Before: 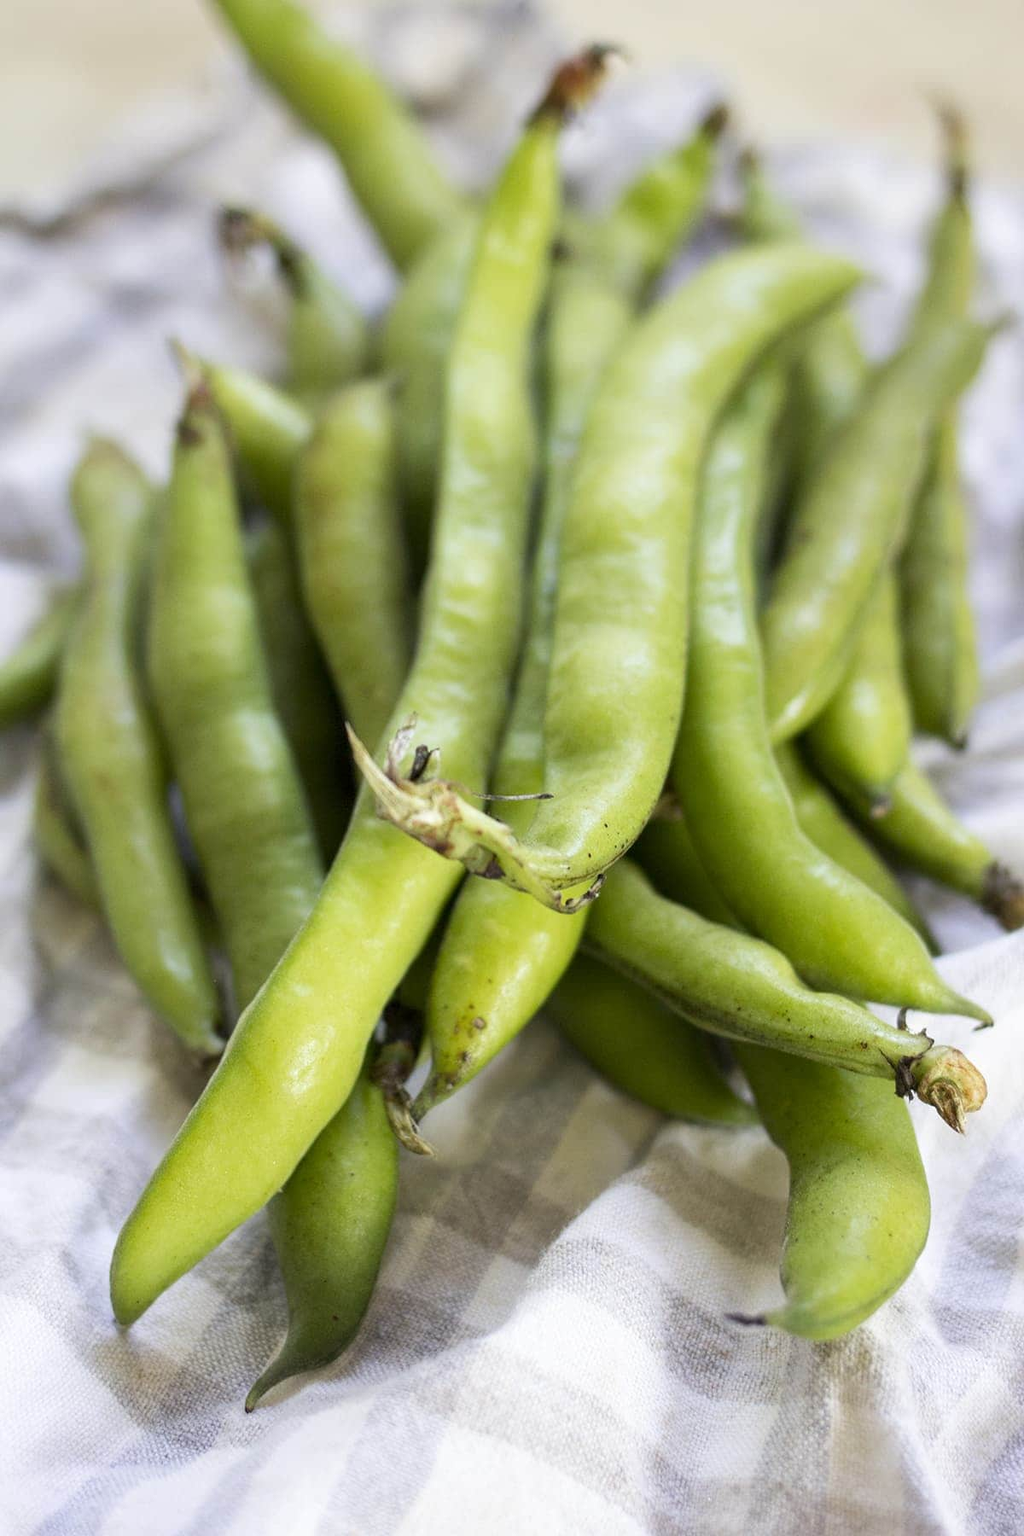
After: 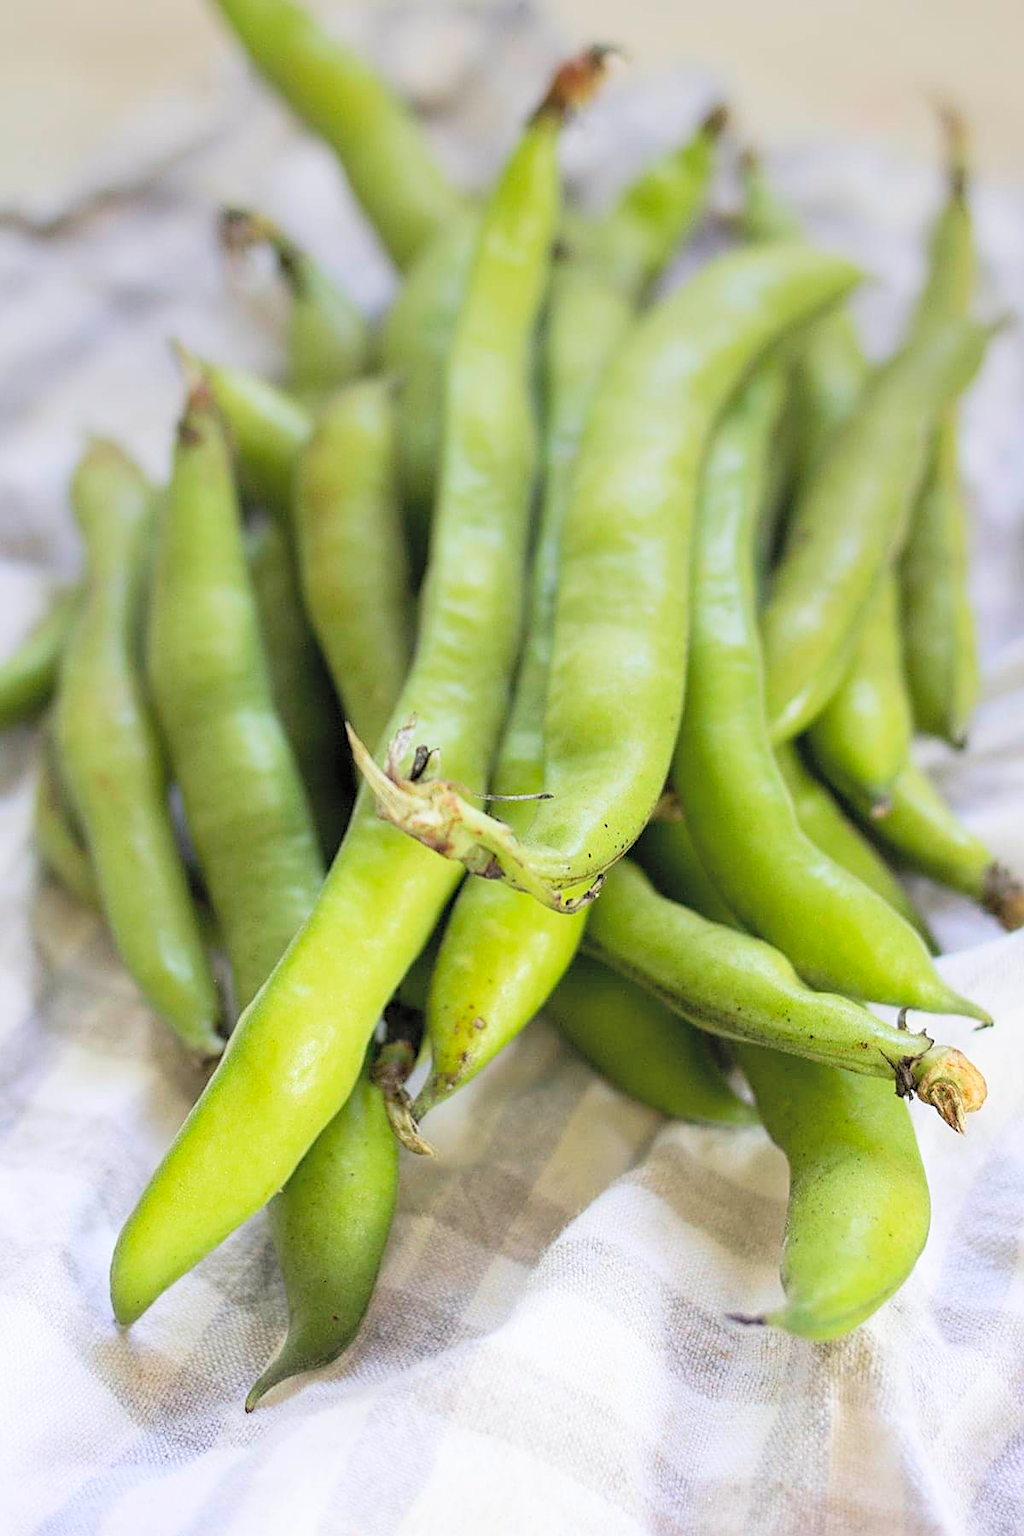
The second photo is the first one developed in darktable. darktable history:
contrast brightness saturation: contrast 0.1, brightness 0.3, saturation 0.14
sharpen: on, module defaults
graduated density: on, module defaults
exposure: exposure -0.04 EV, compensate highlight preservation false
